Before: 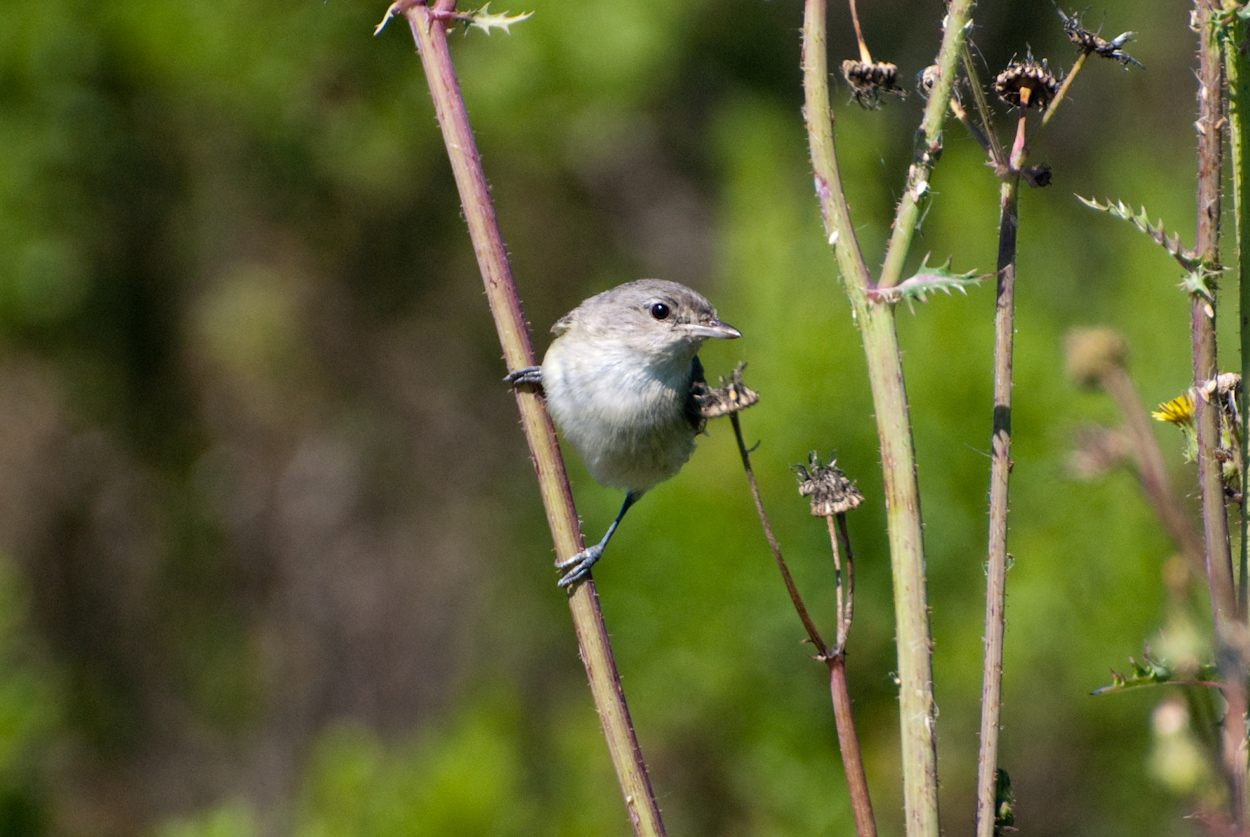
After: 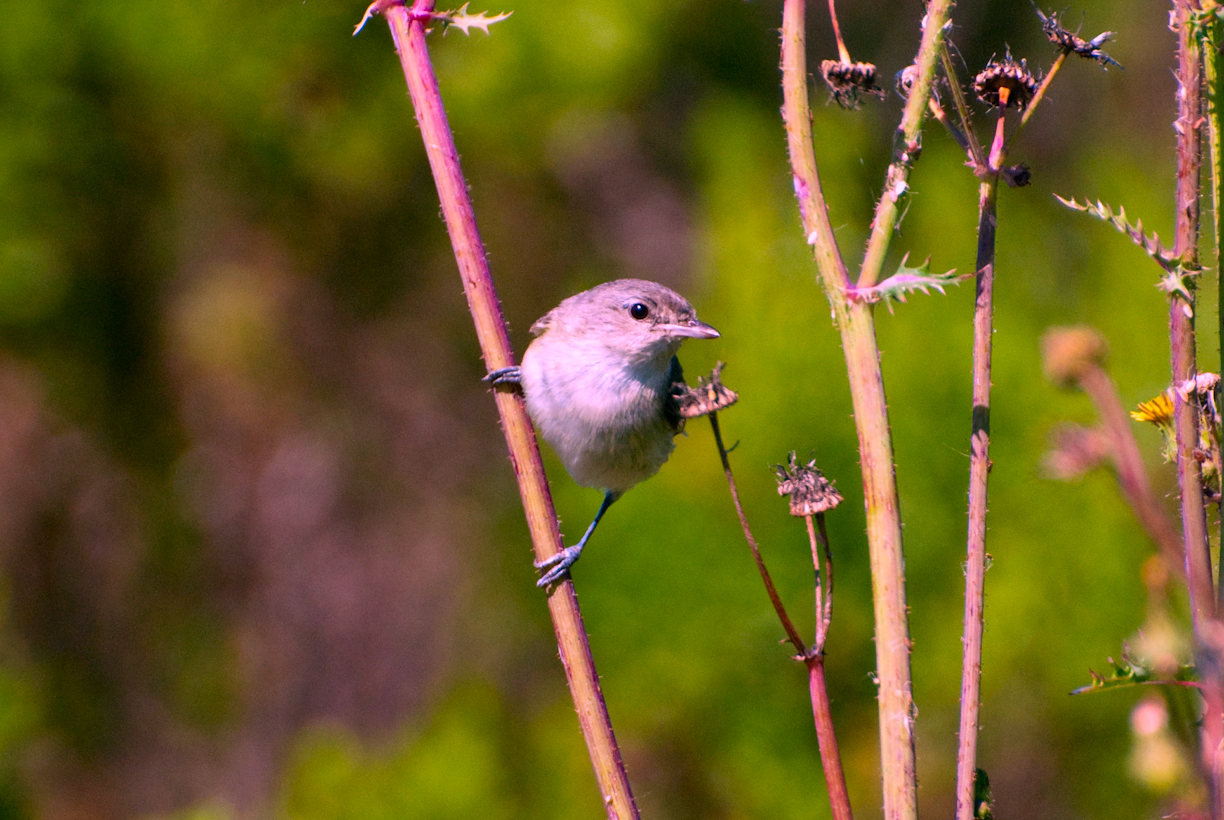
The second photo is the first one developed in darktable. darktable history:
crop: left 1.743%, right 0.268%, bottom 2.011%
color correction: highlights a* 19.5, highlights b* -11.53, saturation 1.69
